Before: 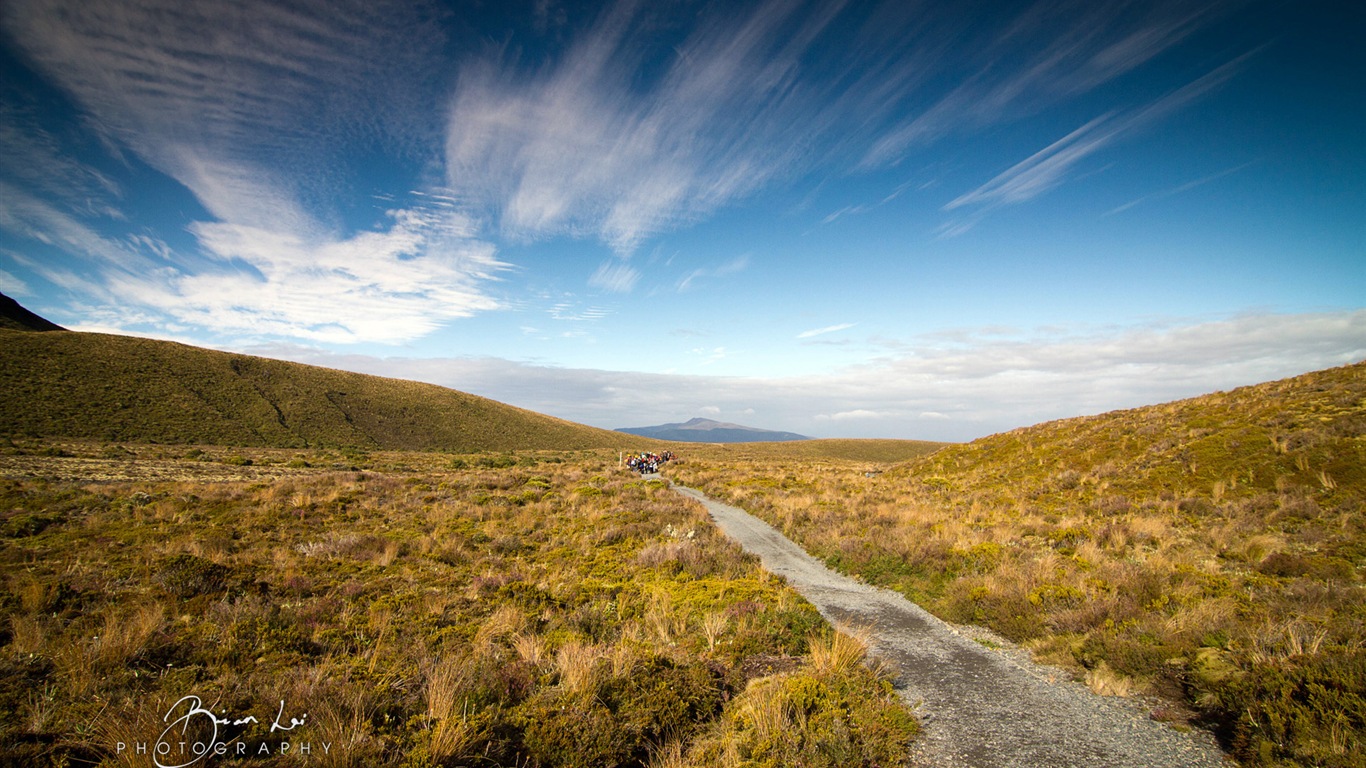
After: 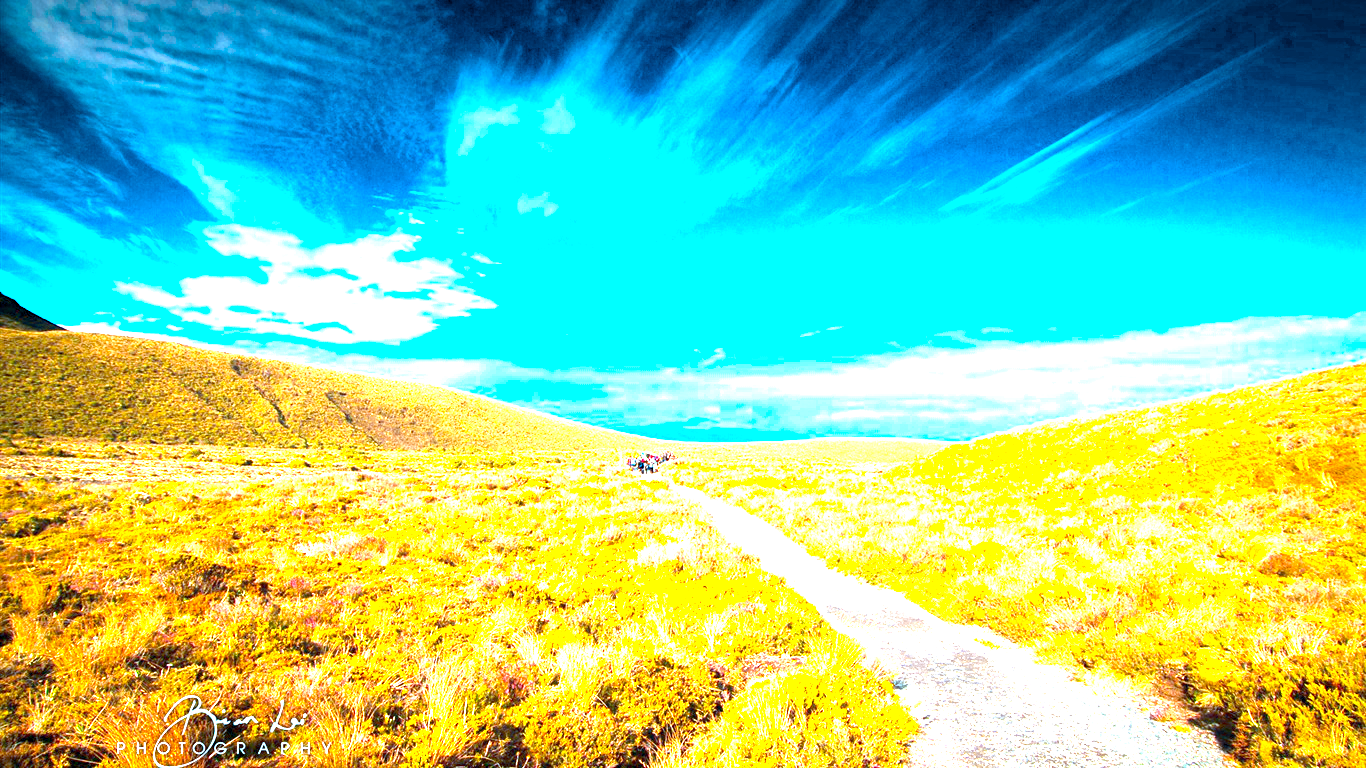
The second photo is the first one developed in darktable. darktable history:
exposure: exposure 2.06 EV, compensate highlight preservation false
local contrast: mode bilateral grid, contrast 19, coarseness 50, detail 119%, midtone range 0.2
color calibration: output R [1.422, -0.35, -0.252, 0], output G [-0.238, 1.259, -0.084, 0], output B [-0.081, -0.196, 1.58, 0], output brightness [0.49, 0.671, -0.57, 0], illuminant as shot in camera, x 0.358, y 0.373, temperature 4628.91 K
